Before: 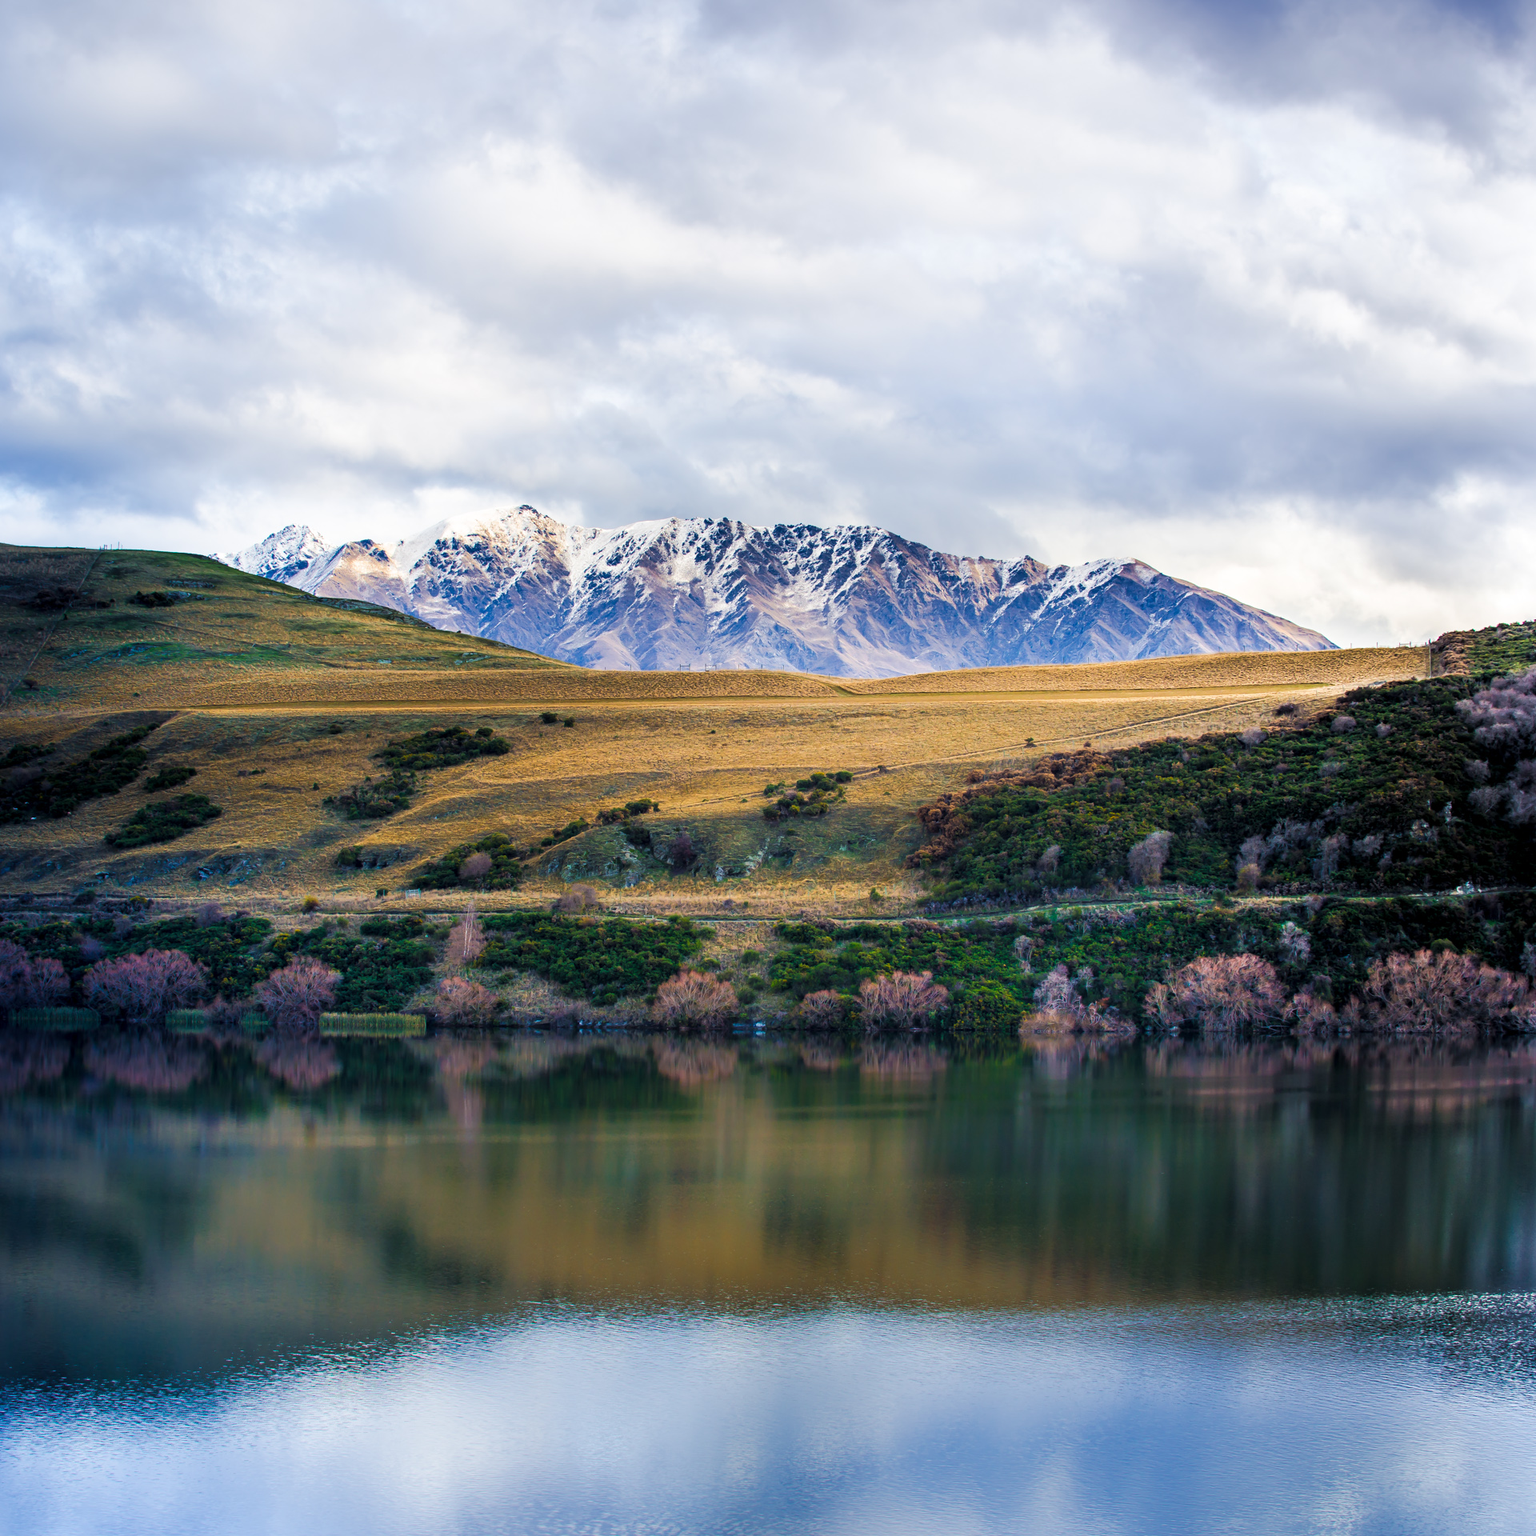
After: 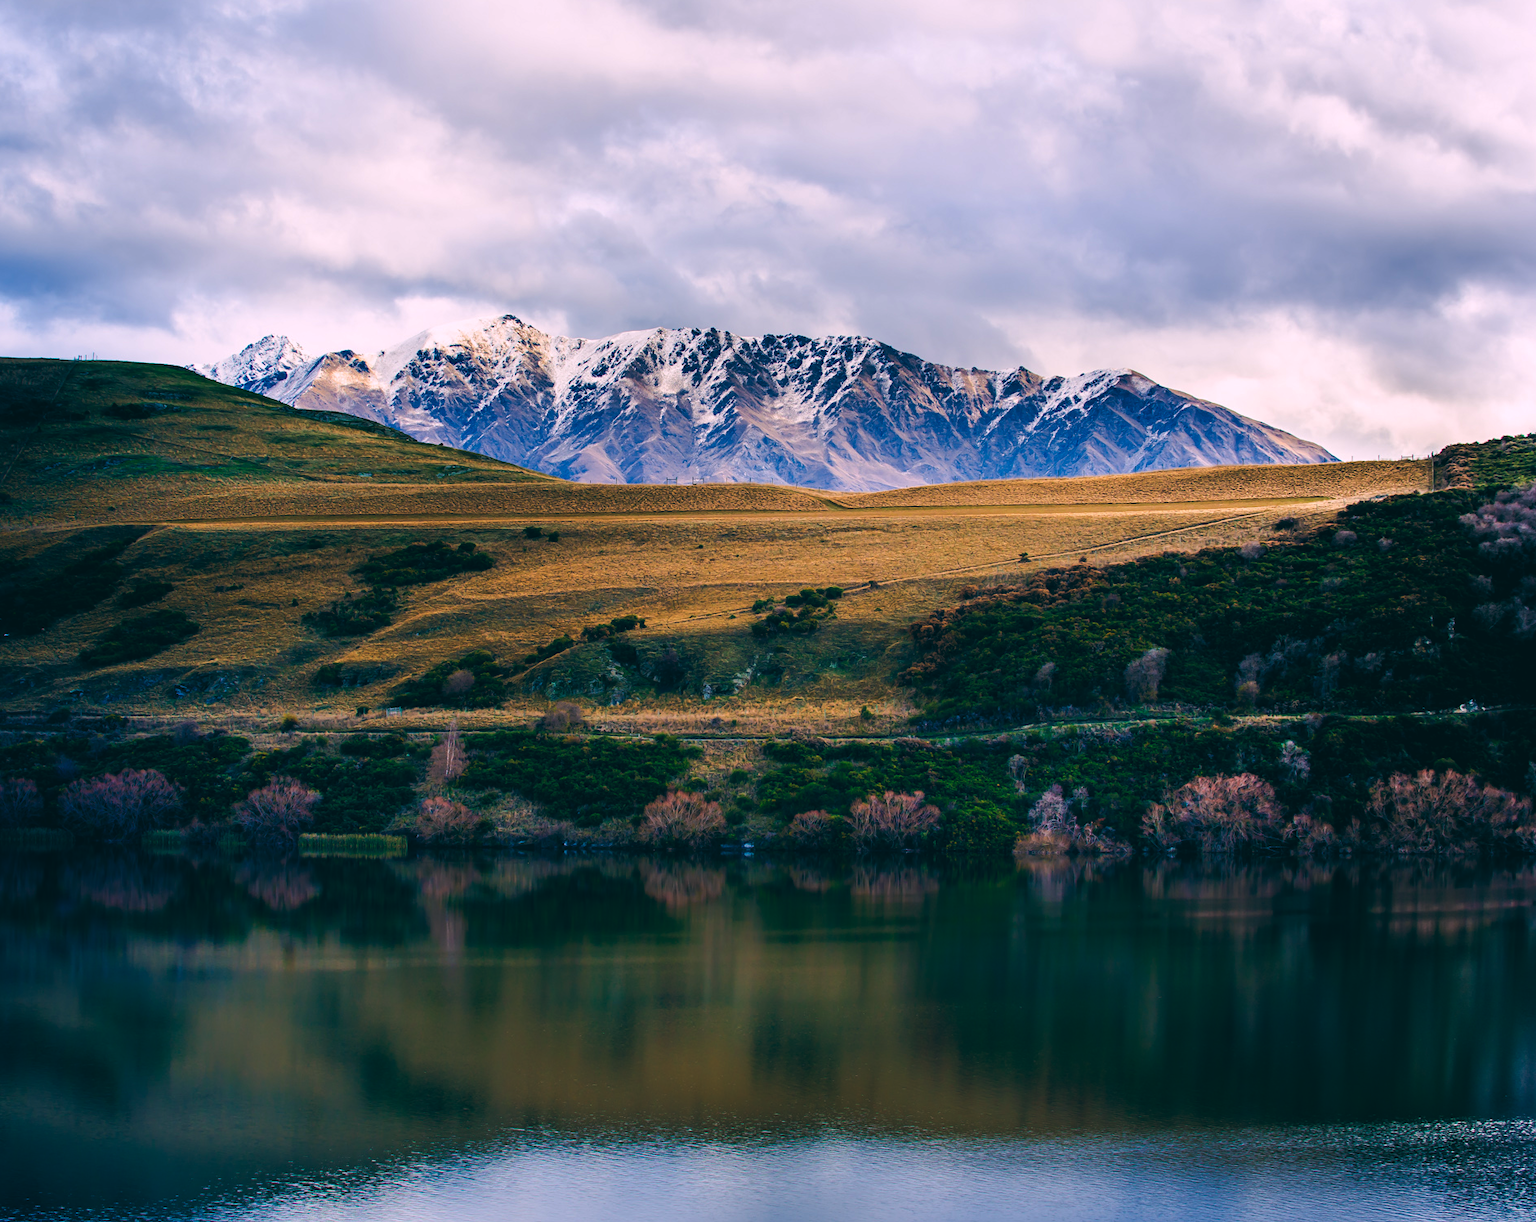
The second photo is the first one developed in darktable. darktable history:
crop and rotate: left 1.814%, top 12.818%, right 0.25%, bottom 9.225%
color balance: lift [1.016, 0.983, 1, 1.017], gamma [0.78, 1.018, 1.043, 0.957], gain [0.786, 1.063, 0.937, 1.017], input saturation 118.26%, contrast 13.43%, contrast fulcrum 21.62%, output saturation 82.76%
